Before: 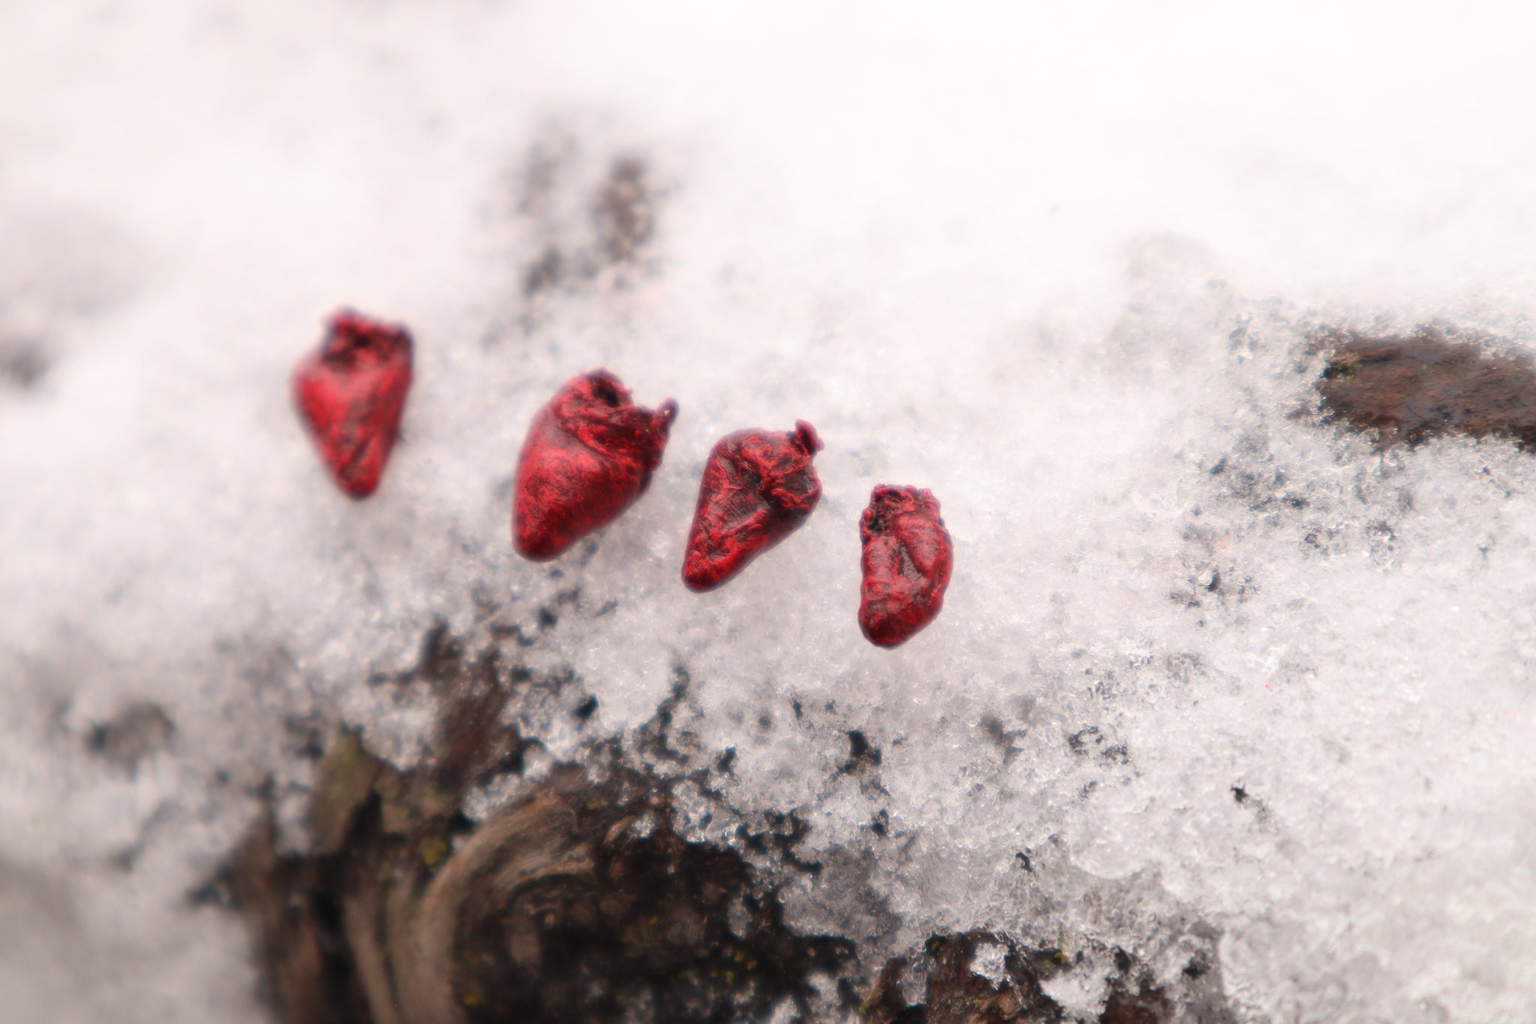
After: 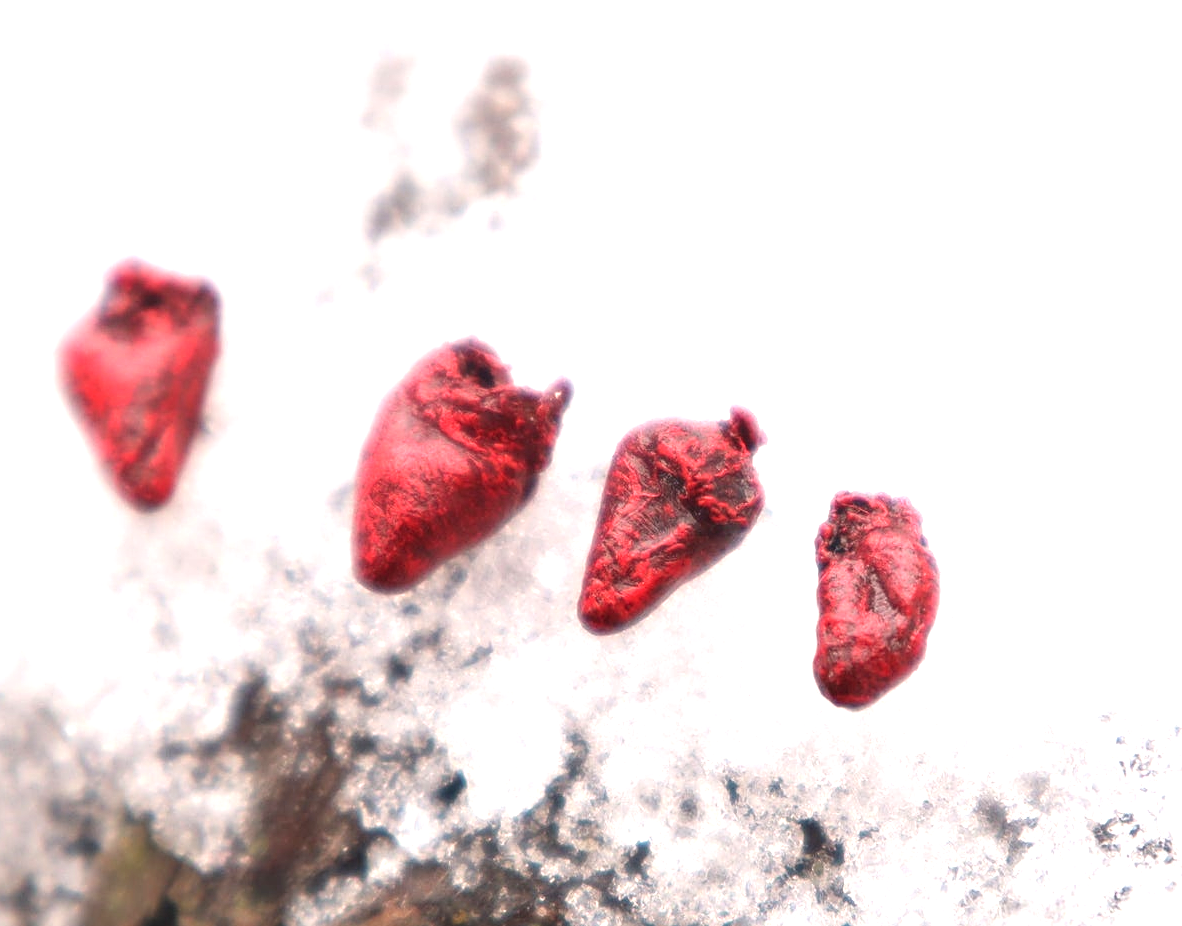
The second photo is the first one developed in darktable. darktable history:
exposure: black level correction 0, exposure 1 EV, compensate highlight preservation false
crop: left 16.198%, top 11.42%, right 26.046%, bottom 20.709%
color calibration: illuminant same as pipeline (D50), adaptation XYZ, x 0.346, y 0.359, temperature 5003.14 K
sharpen: on, module defaults
